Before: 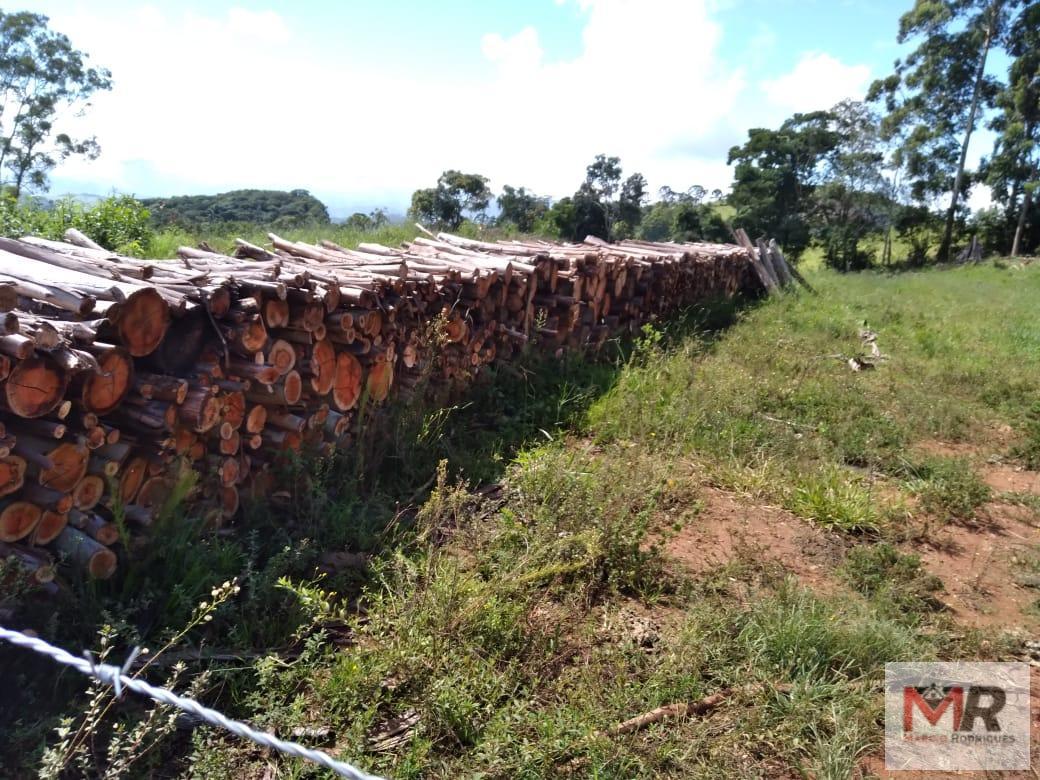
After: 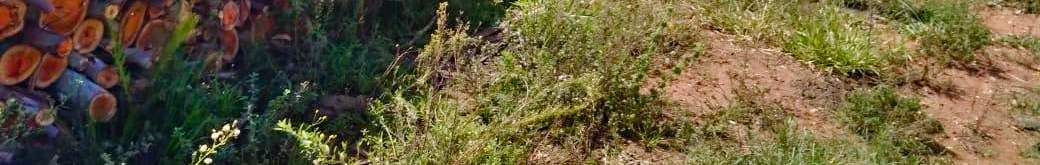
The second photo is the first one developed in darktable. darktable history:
crop and rotate: top 58.652%, bottom 20.175%
haze removal: compatibility mode true
shadows and highlights: low approximation 0.01, soften with gaussian
color balance rgb: shadows lift › chroma 1.023%, shadows lift › hue 214.84°, perceptual saturation grading › global saturation 20%, perceptual saturation grading › highlights -49.583%, perceptual saturation grading › shadows 24.94%, global vibrance 25.367%
